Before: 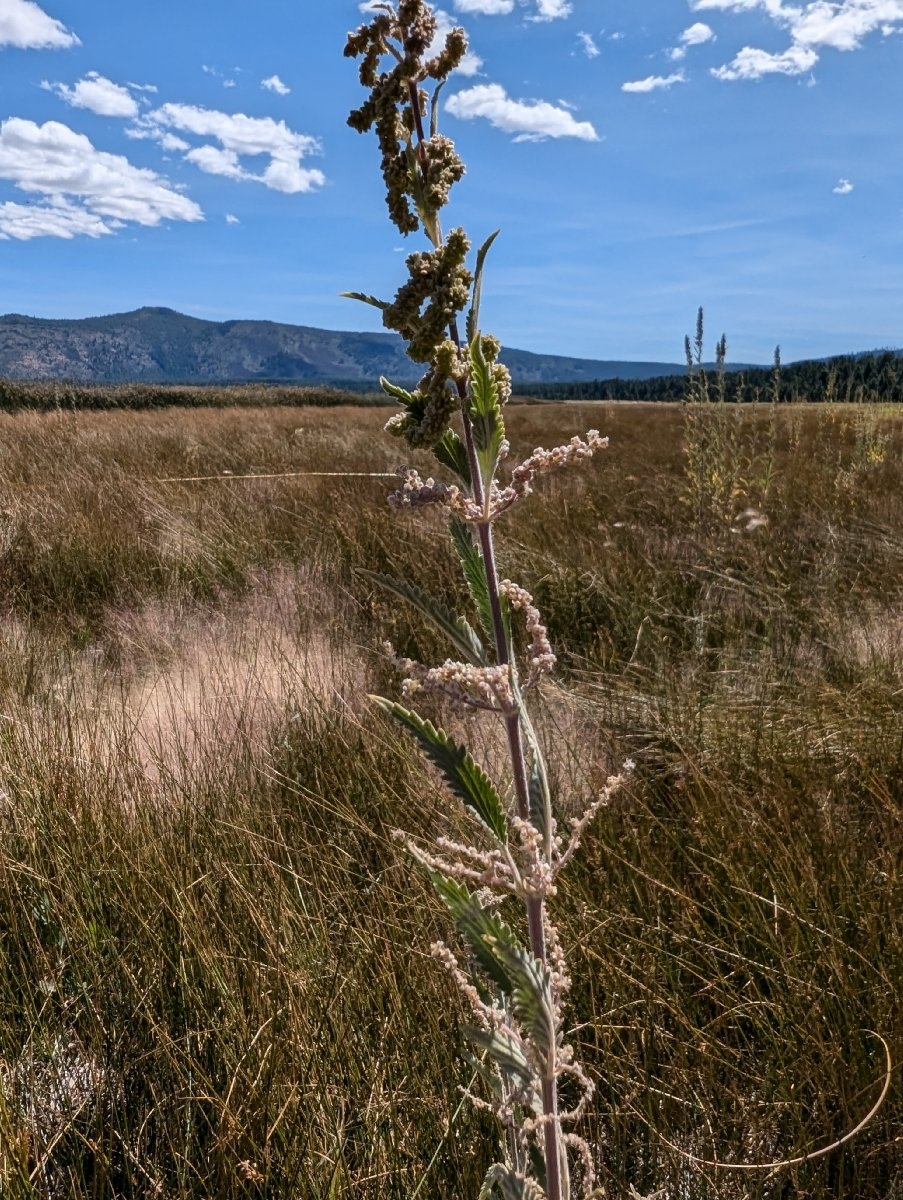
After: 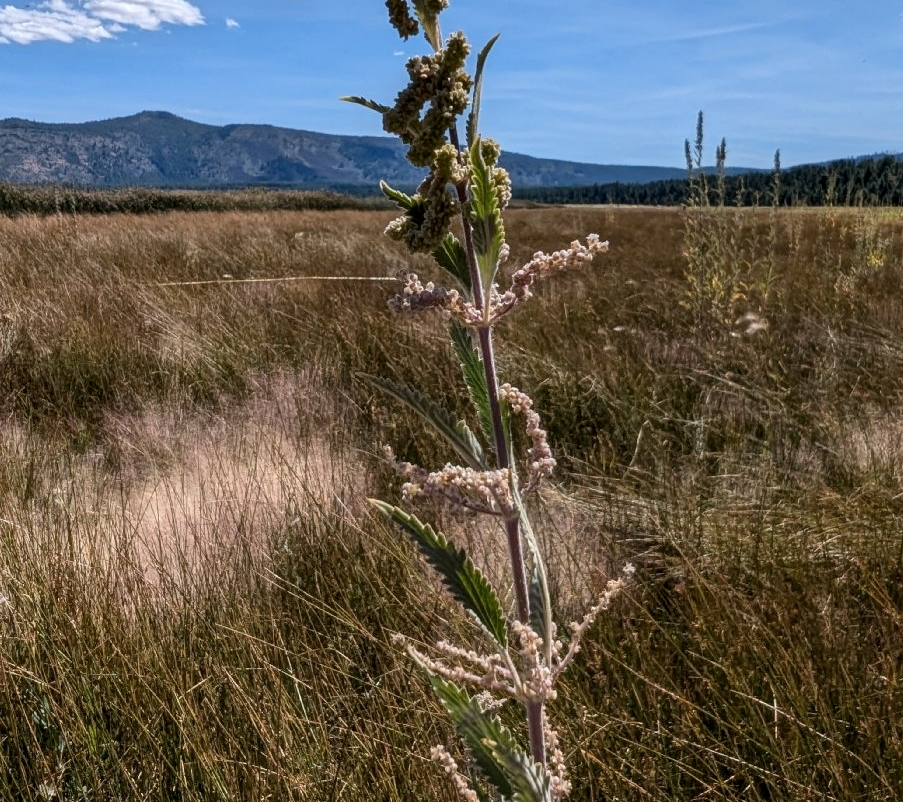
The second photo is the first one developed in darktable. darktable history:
local contrast: highlights 101%, shadows 102%, detail 119%, midtone range 0.2
crop: top 16.34%, bottom 16.758%
